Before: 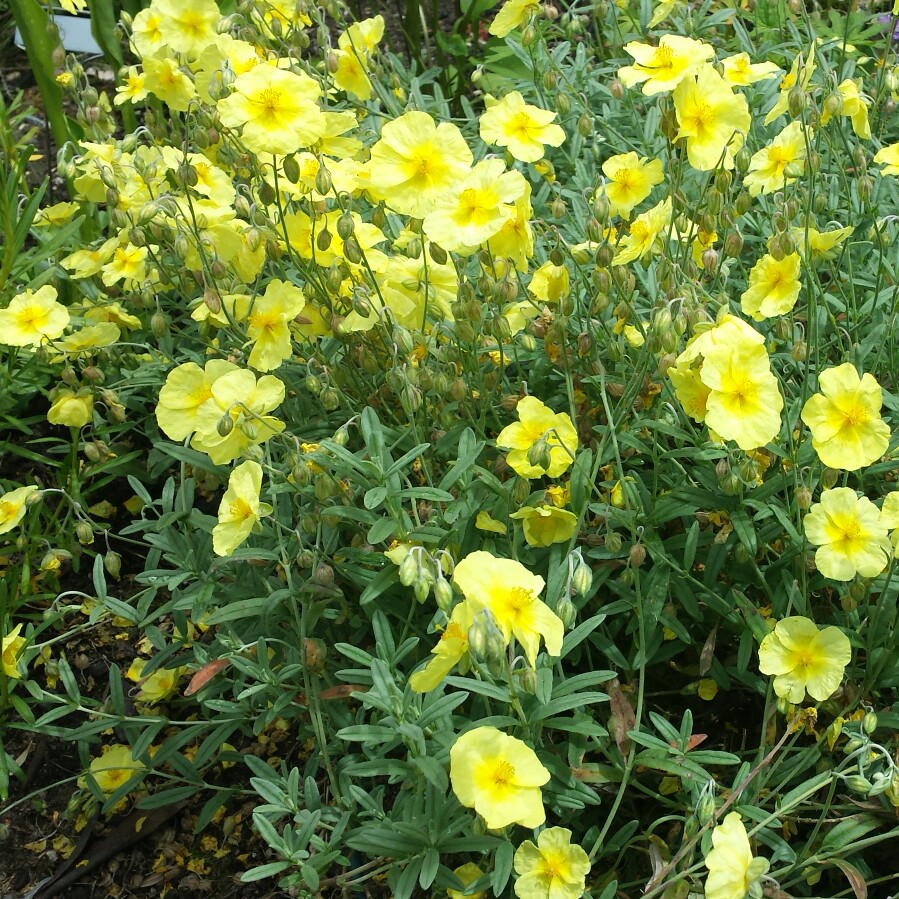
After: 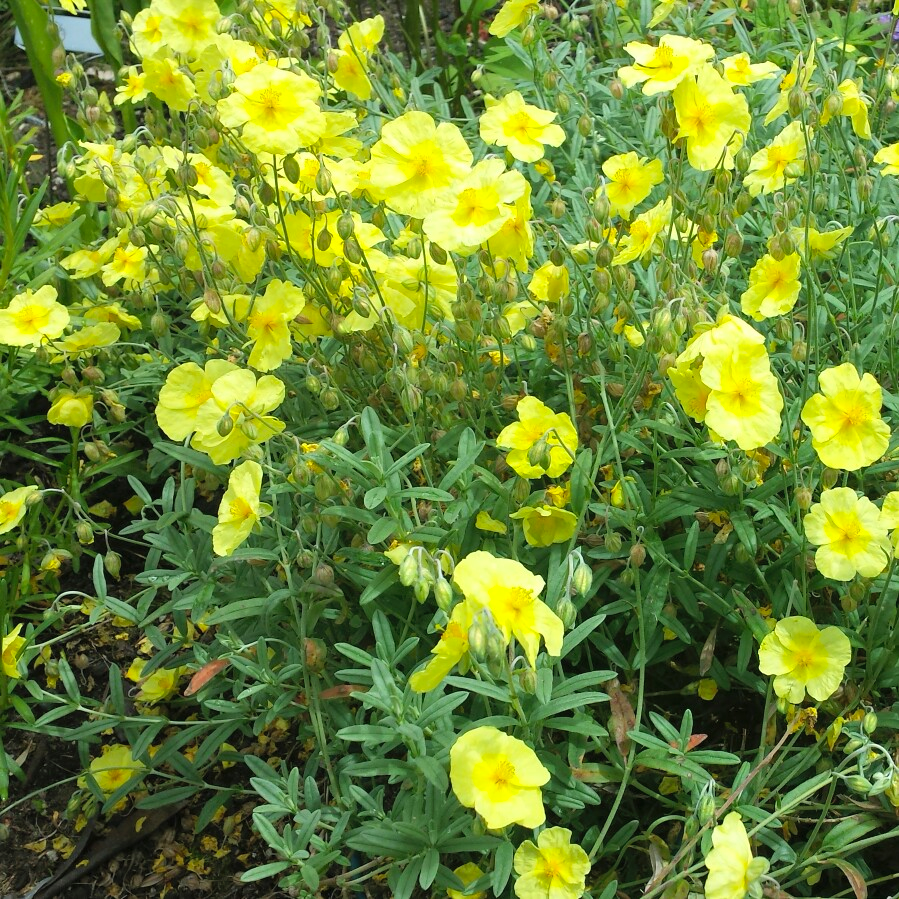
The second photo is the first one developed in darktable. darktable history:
contrast brightness saturation: brightness 0.09, saturation 0.194
